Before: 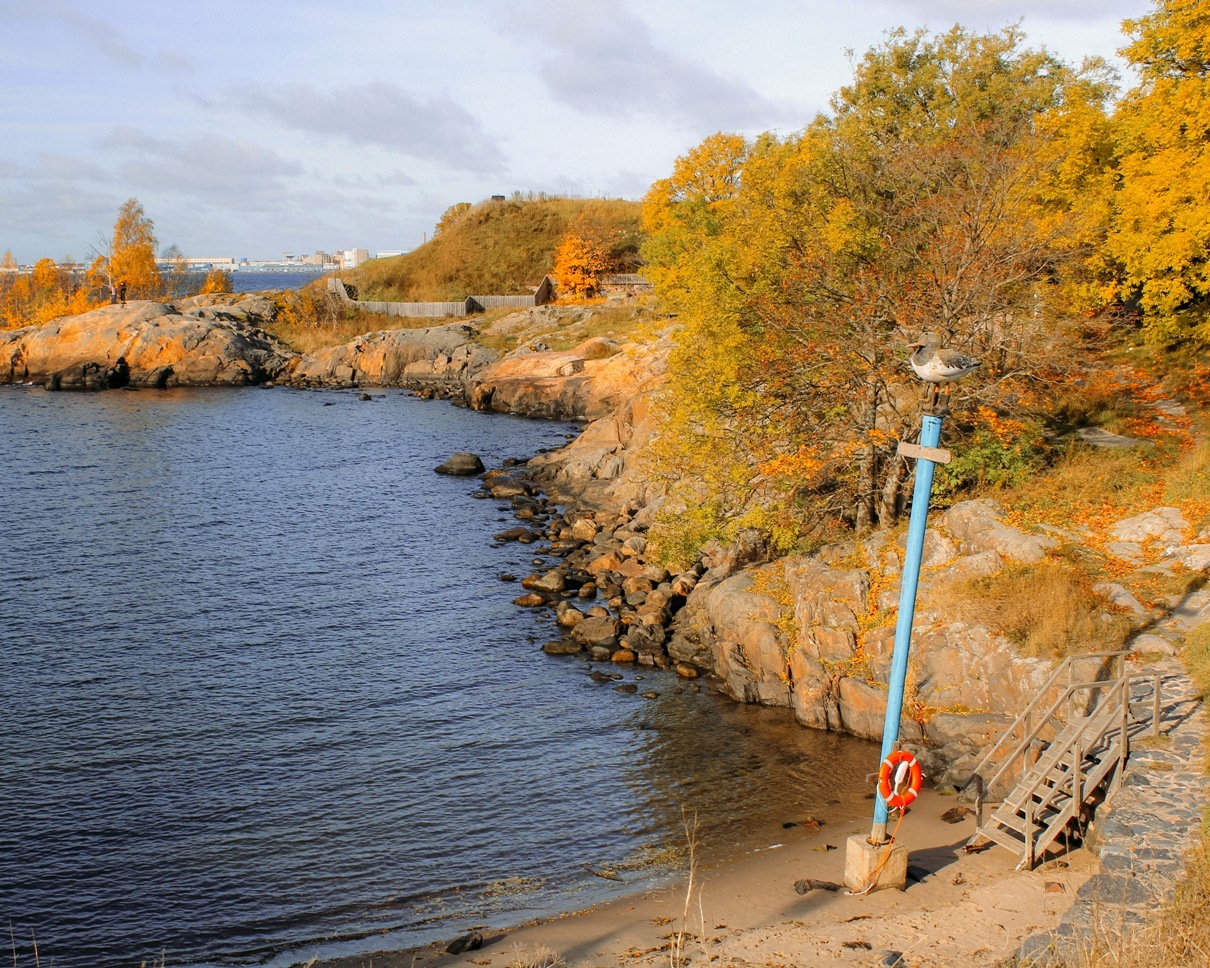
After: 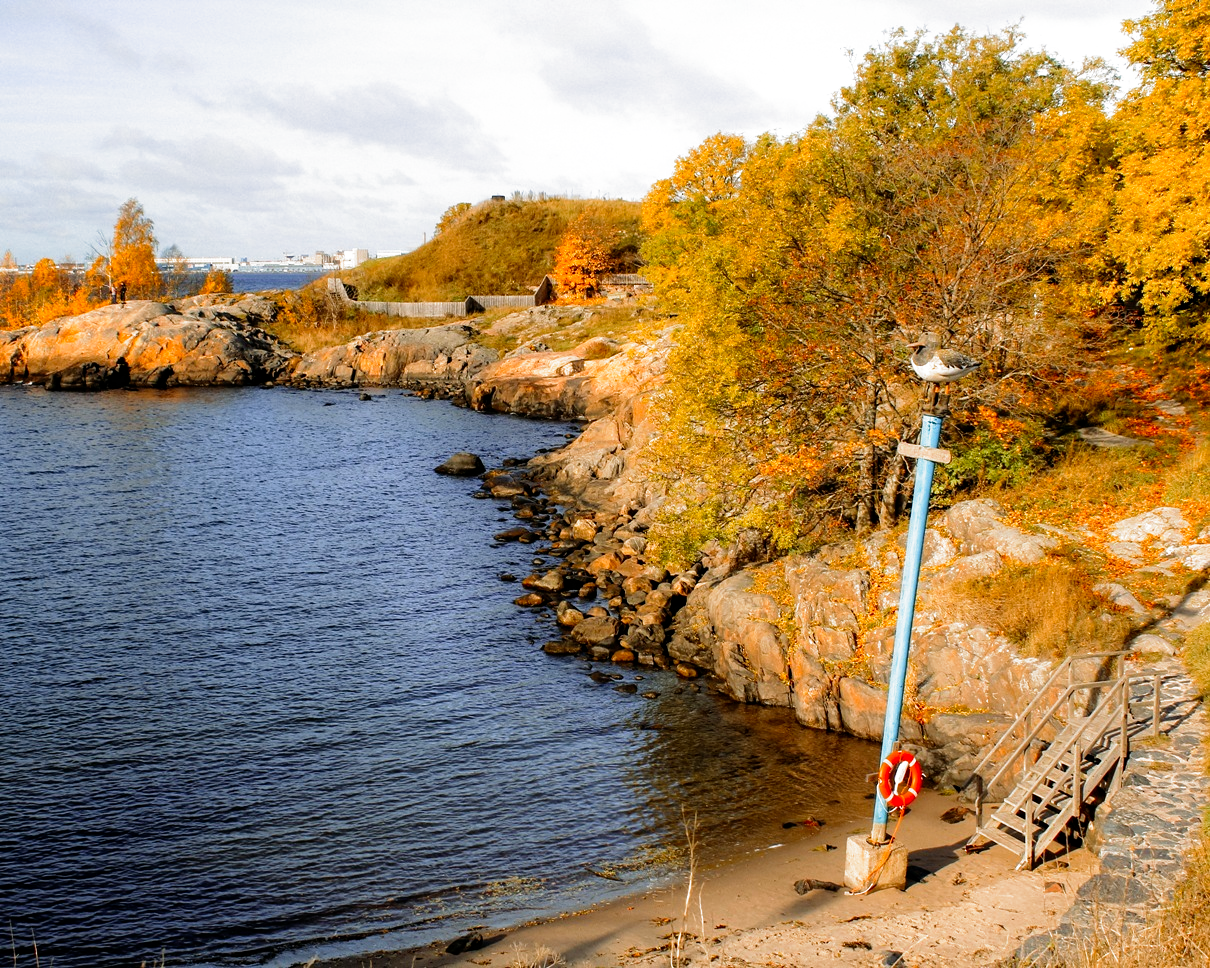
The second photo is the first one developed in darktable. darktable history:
filmic rgb: black relative exposure -8.27 EV, white relative exposure 2.2 EV, target white luminance 99.884%, hardness 7.18, latitude 74.63%, contrast 1.324, highlights saturation mix -1.61%, shadows ↔ highlights balance 30.53%, preserve chrominance no, color science v4 (2020), type of noise poissonian
